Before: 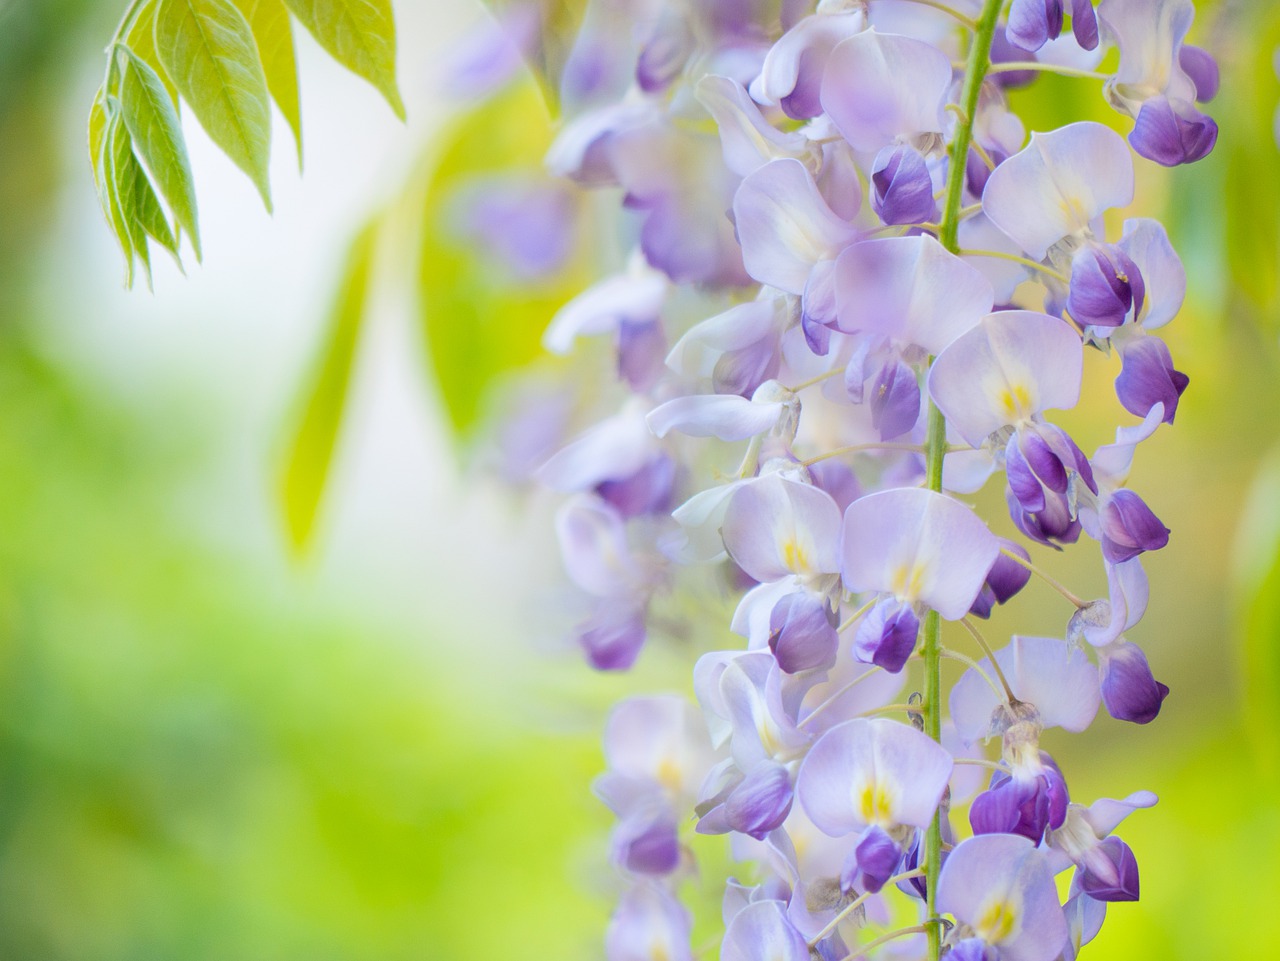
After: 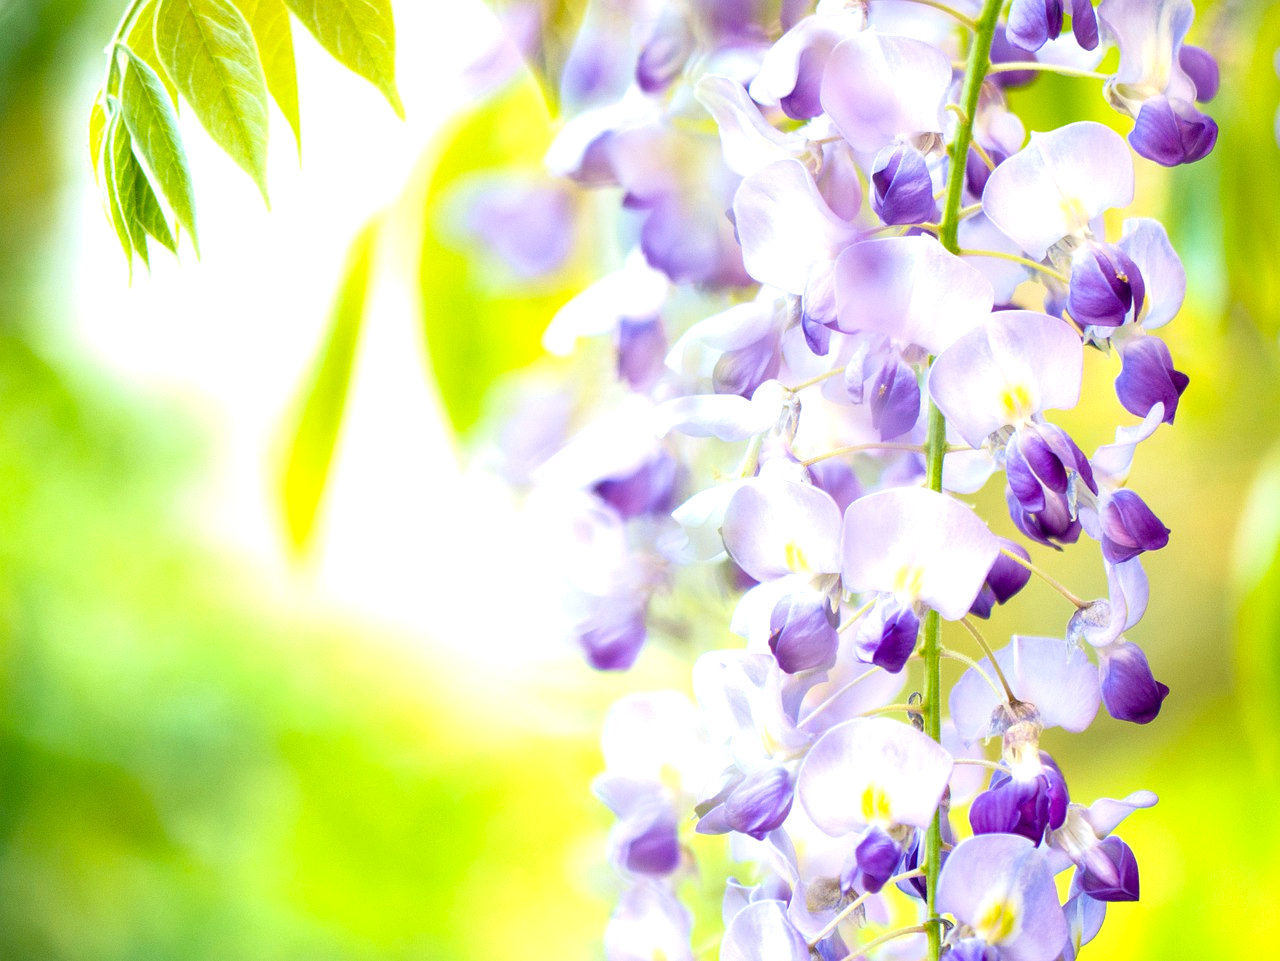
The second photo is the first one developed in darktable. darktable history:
velvia: on, module defaults
color balance rgb: perceptual saturation grading › global saturation 44.364%, perceptual saturation grading › highlights -50.27%, perceptual saturation grading › shadows 30.132%, perceptual brilliance grading › global brilliance 21.99%, perceptual brilliance grading › shadows -35.224%, contrast 4.803%
